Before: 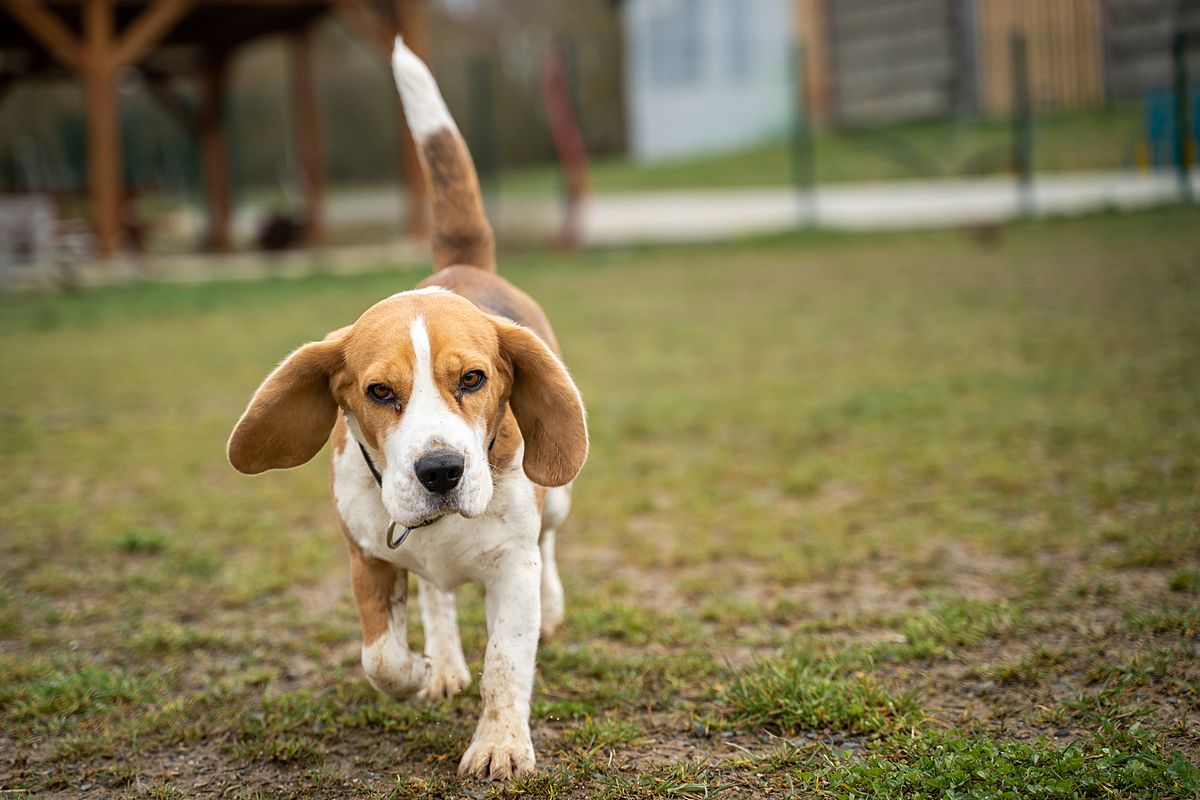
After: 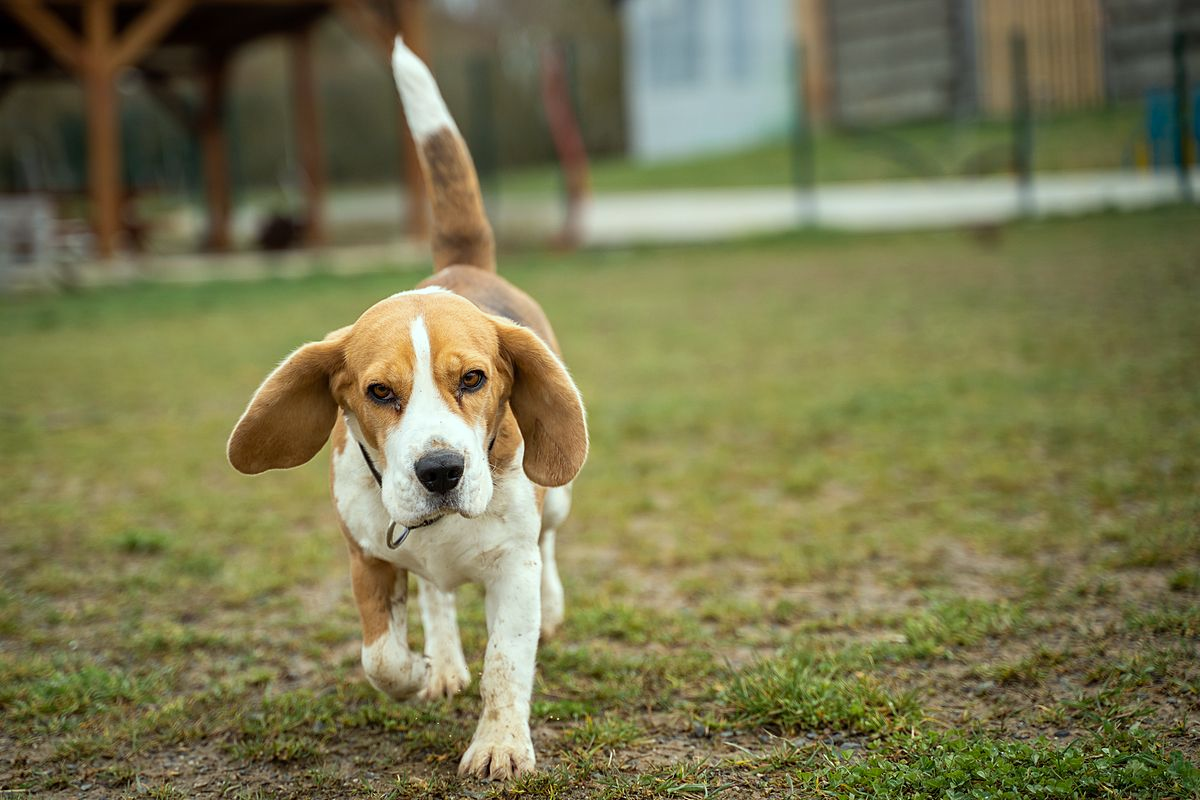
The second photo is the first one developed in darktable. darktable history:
color correction: highlights a* -6.69, highlights b* 0.49
tone equalizer: on, module defaults
